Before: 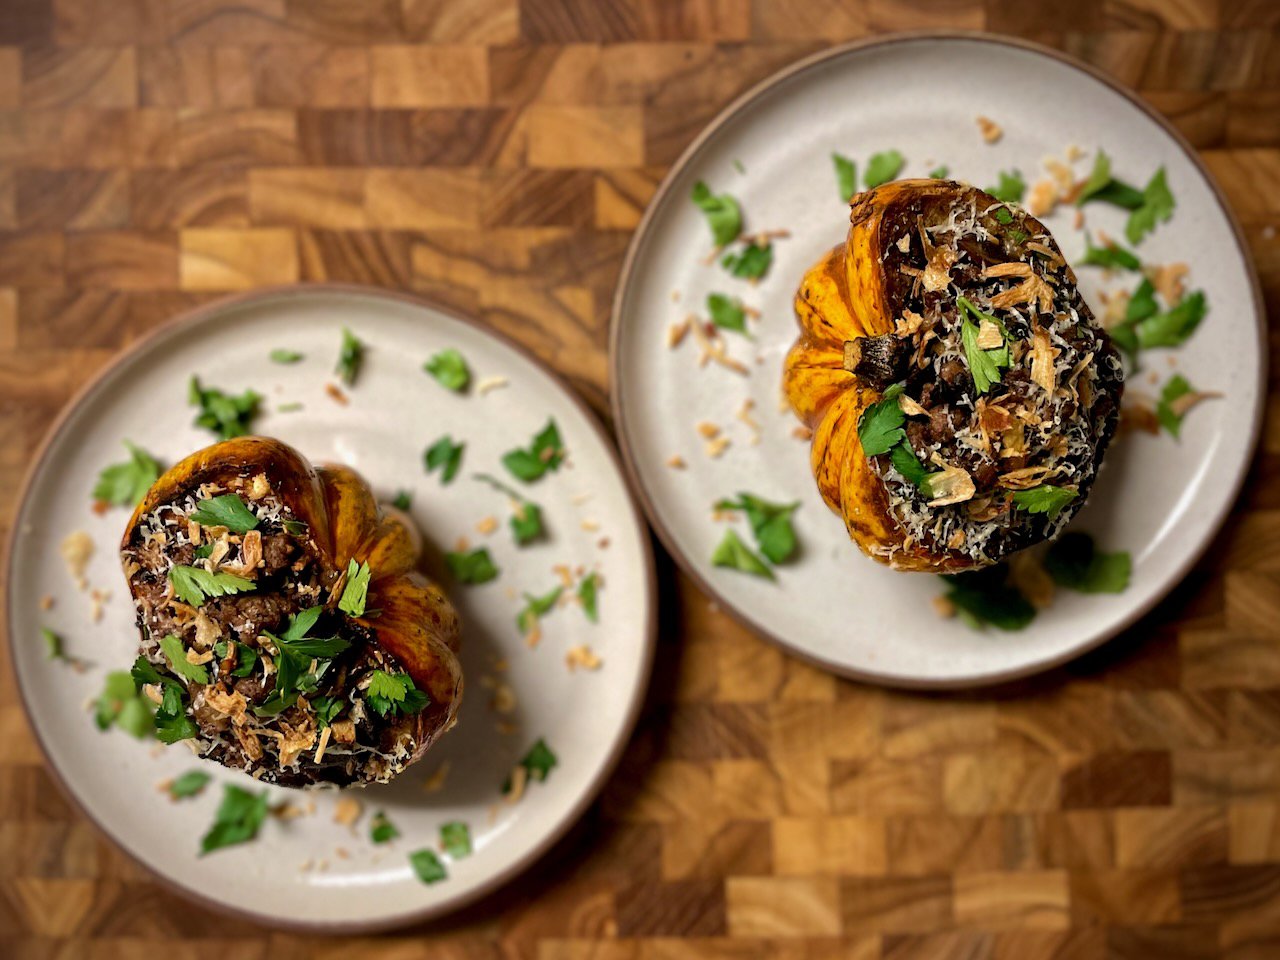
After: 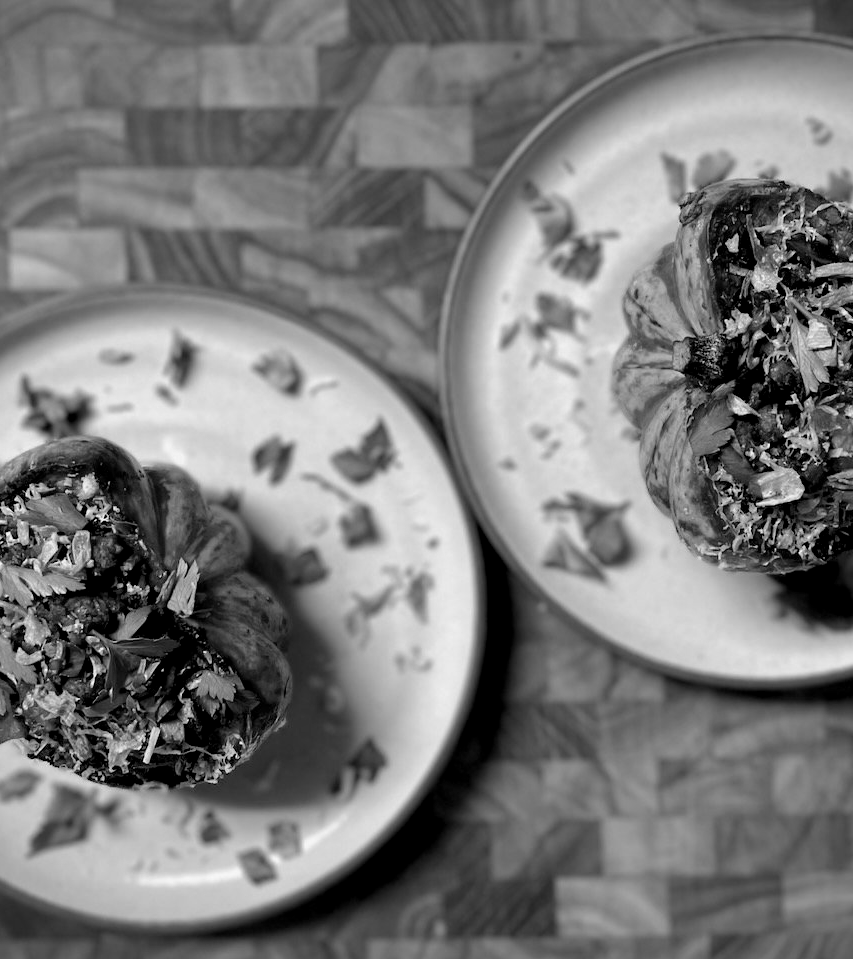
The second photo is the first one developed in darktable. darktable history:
crop and rotate: left 13.409%, right 19.924%
monochrome: a -4.13, b 5.16, size 1
